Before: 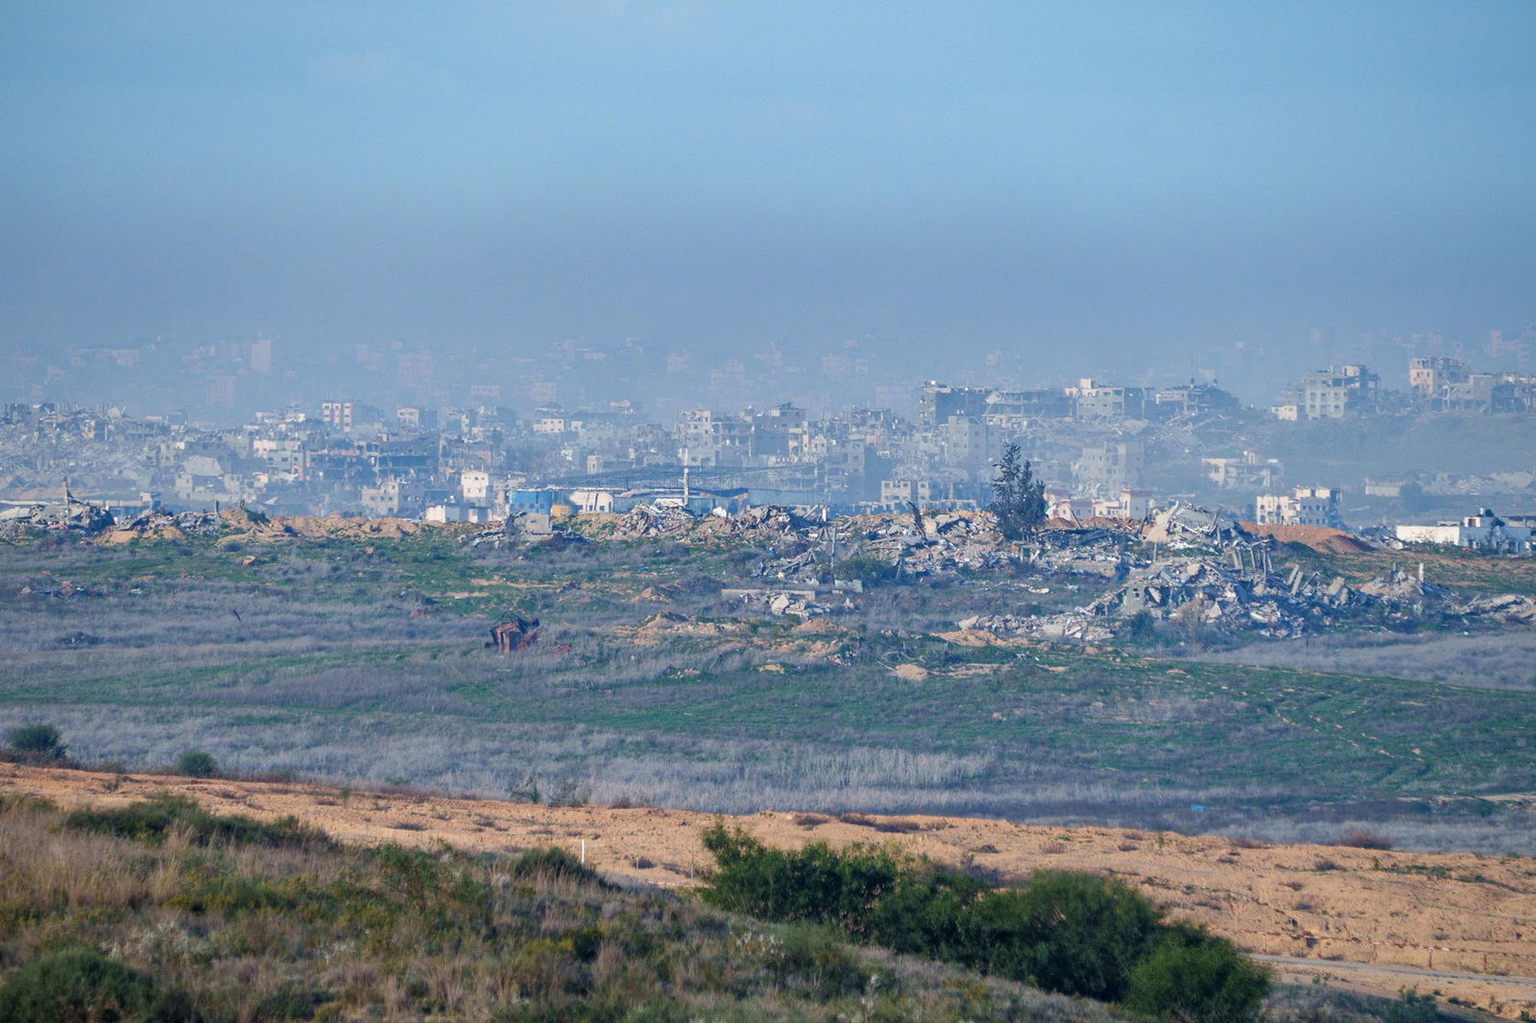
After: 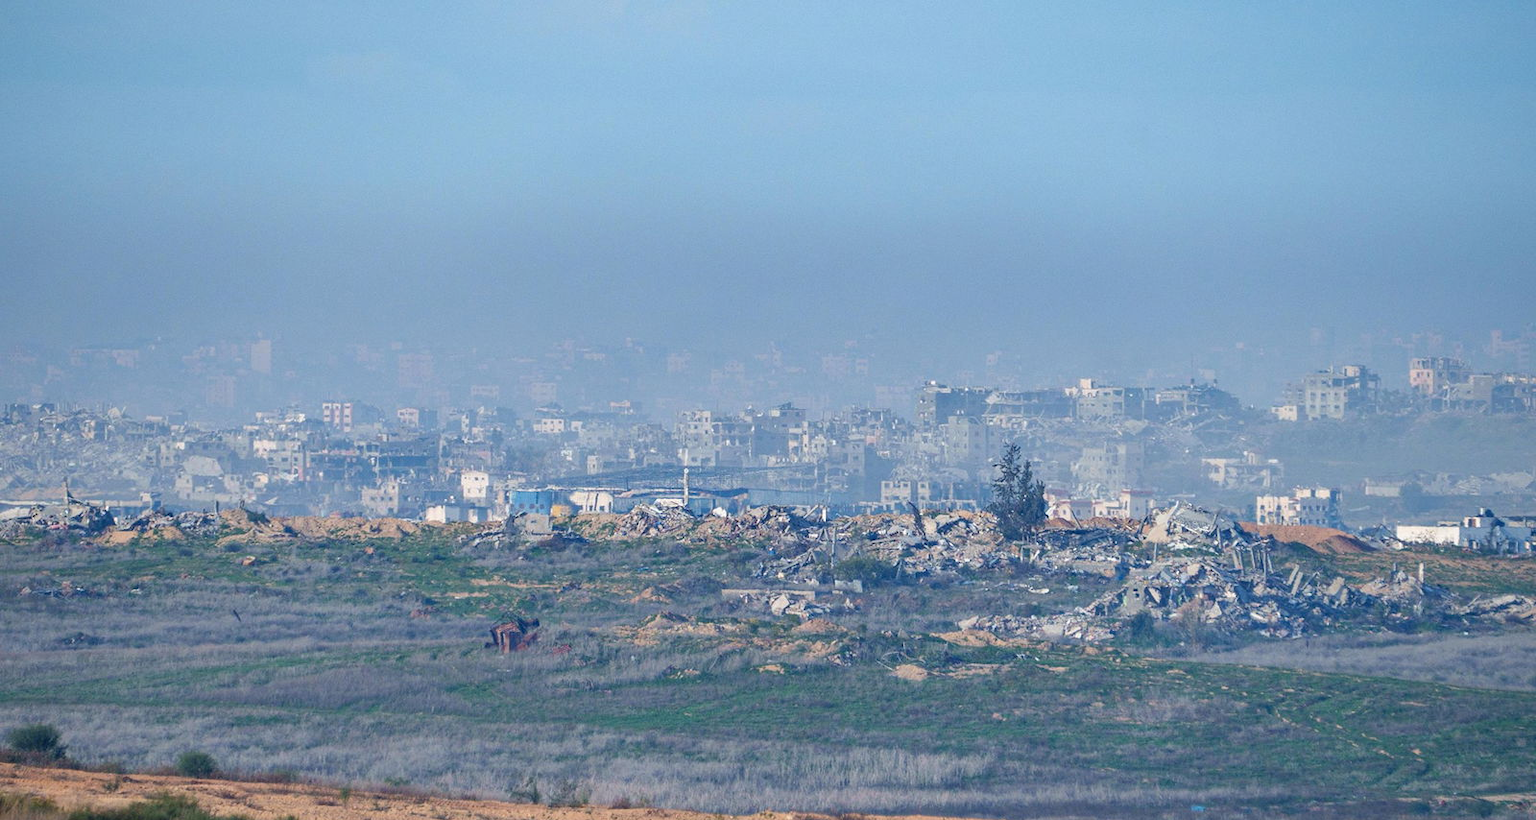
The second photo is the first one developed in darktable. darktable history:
crop: bottom 19.716%
tone equalizer: on, module defaults
